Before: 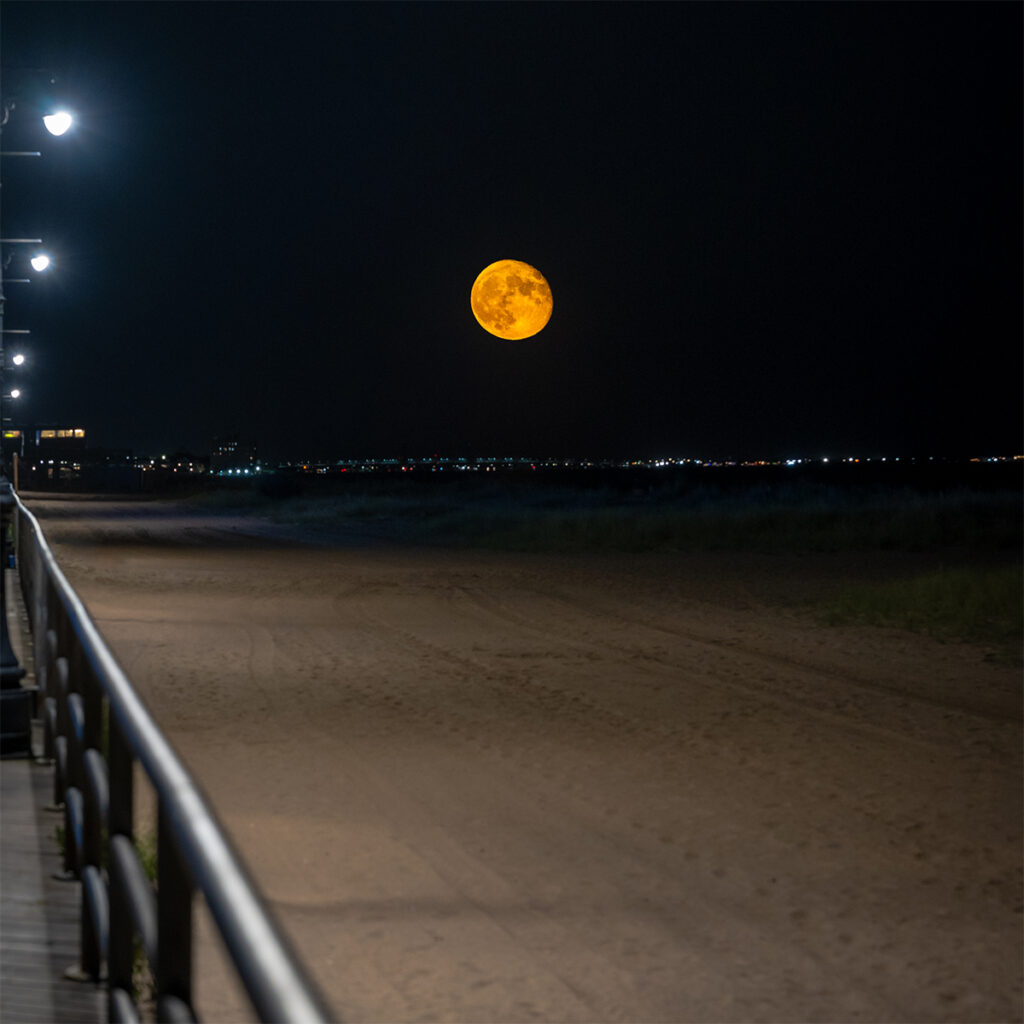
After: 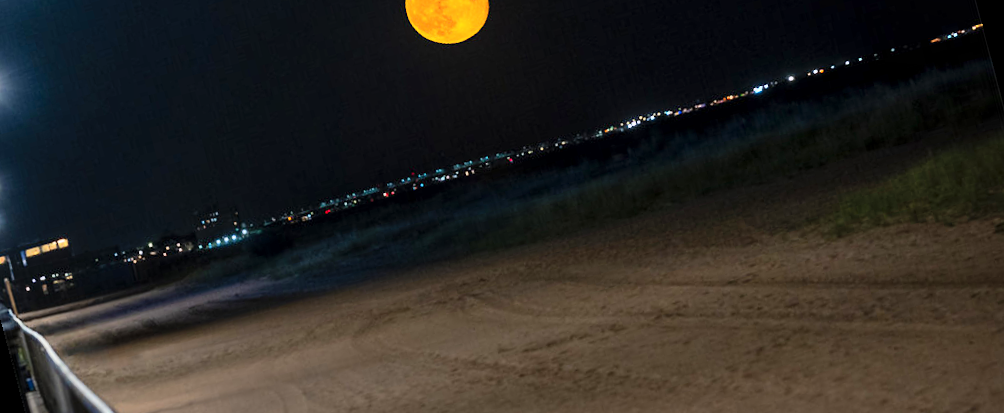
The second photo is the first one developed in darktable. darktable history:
rotate and perspective: rotation -14.8°, crop left 0.1, crop right 0.903, crop top 0.25, crop bottom 0.748
local contrast: mode bilateral grid, contrast 20, coarseness 50, detail 120%, midtone range 0.2
shadows and highlights: soften with gaussian
crop: top 16.727%, bottom 16.727%
